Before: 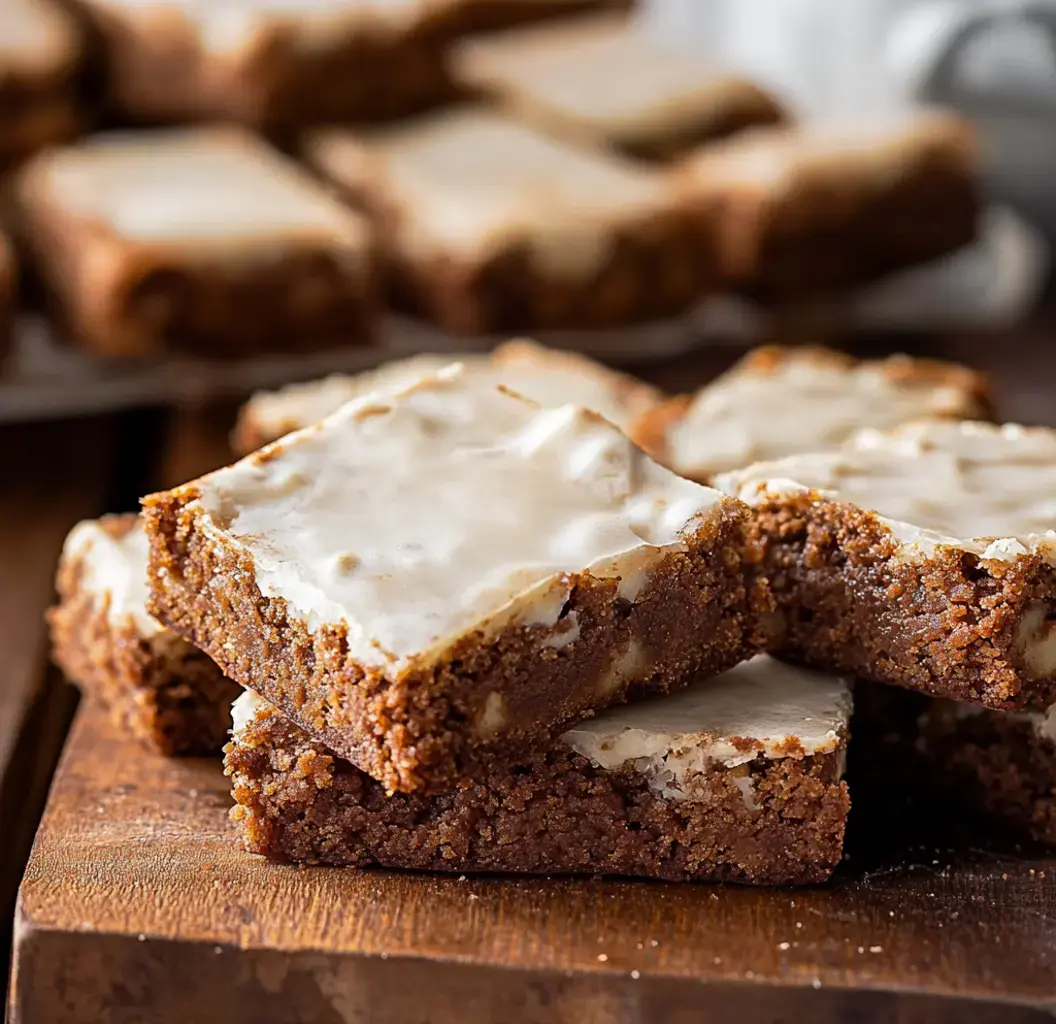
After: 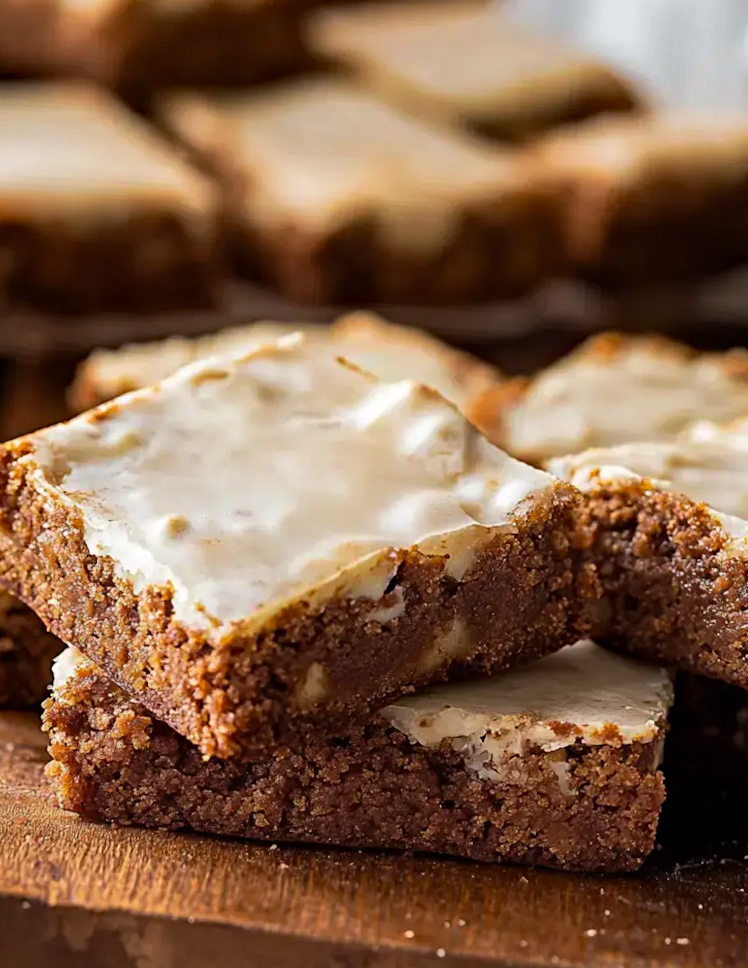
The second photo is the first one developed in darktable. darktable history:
haze removal: strength 0.277, distance 0.245, compatibility mode true, adaptive false
crop and rotate: angle -3.23°, left 14.08%, top 0.044%, right 11.042%, bottom 0.047%
velvia: on, module defaults
